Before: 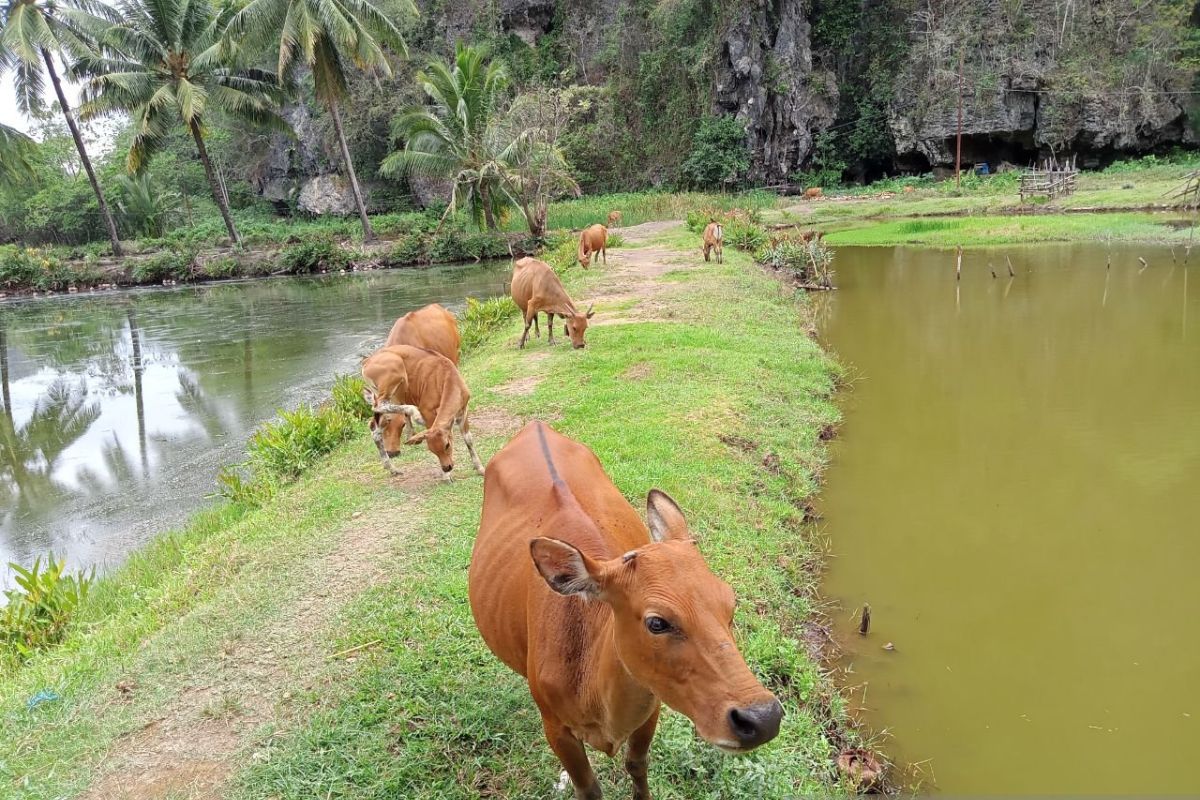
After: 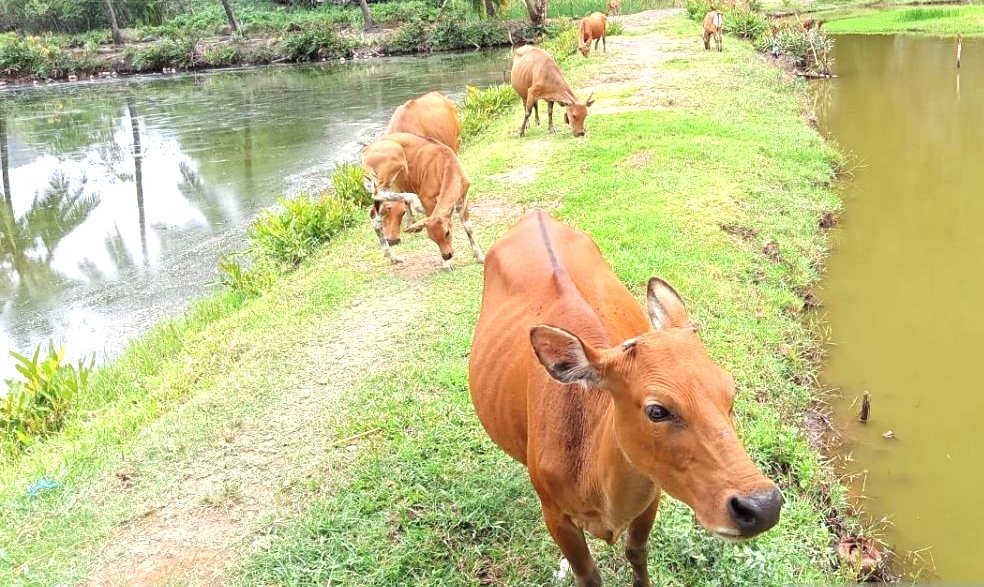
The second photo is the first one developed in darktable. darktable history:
exposure: black level correction 0, exposure 0.7 EV, compensate exposure bias true, compensate highlight preservation false
crop: top 26.531%, right 17.959%
